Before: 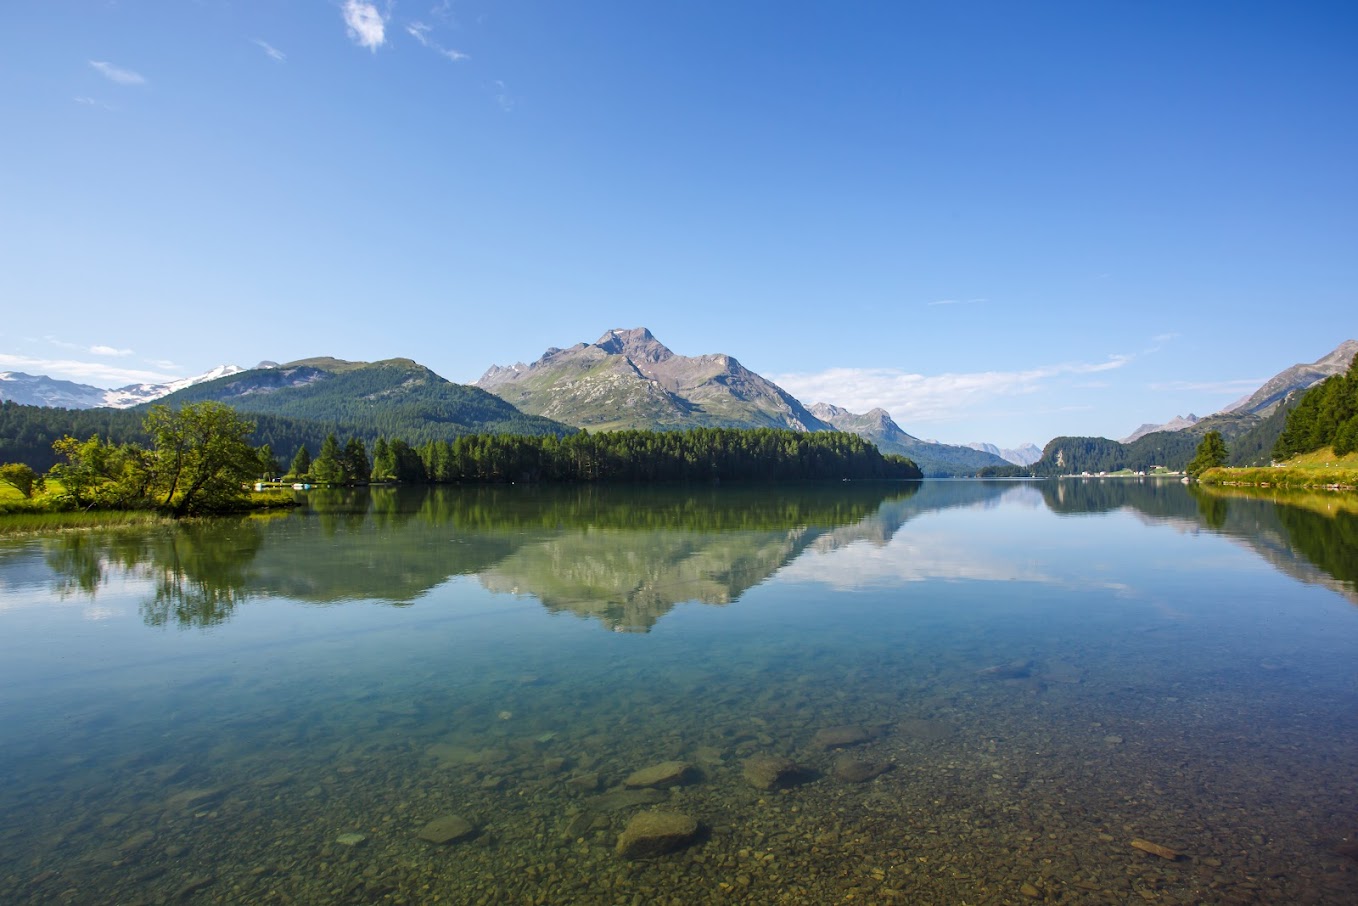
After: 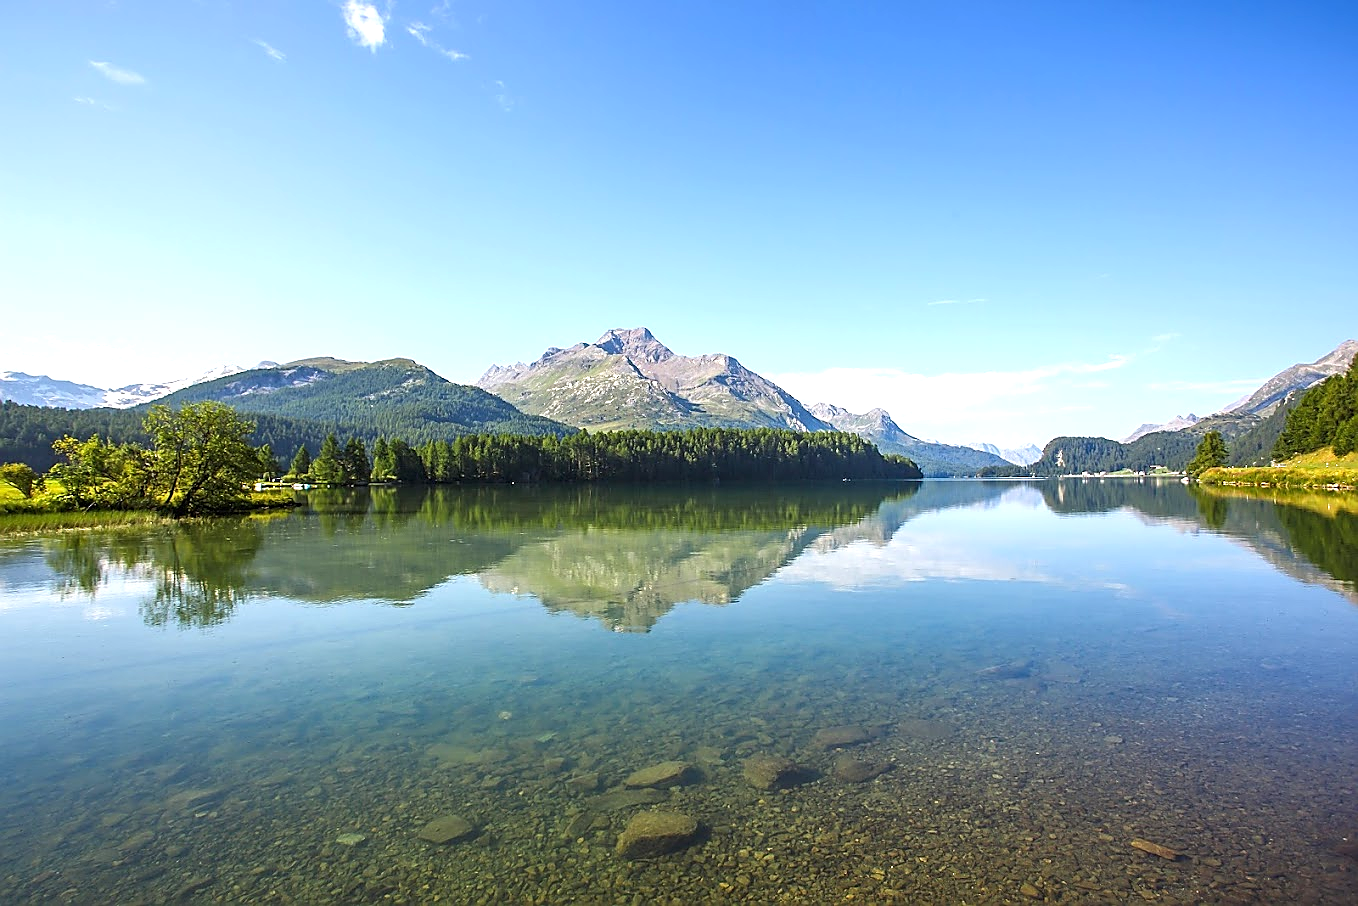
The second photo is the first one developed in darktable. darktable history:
sharpen: radius 1.373, amount 1.254, threshold 0.796
exposure: black level correction 0, exposure 0.693 EV, compensate highlight preservation false
